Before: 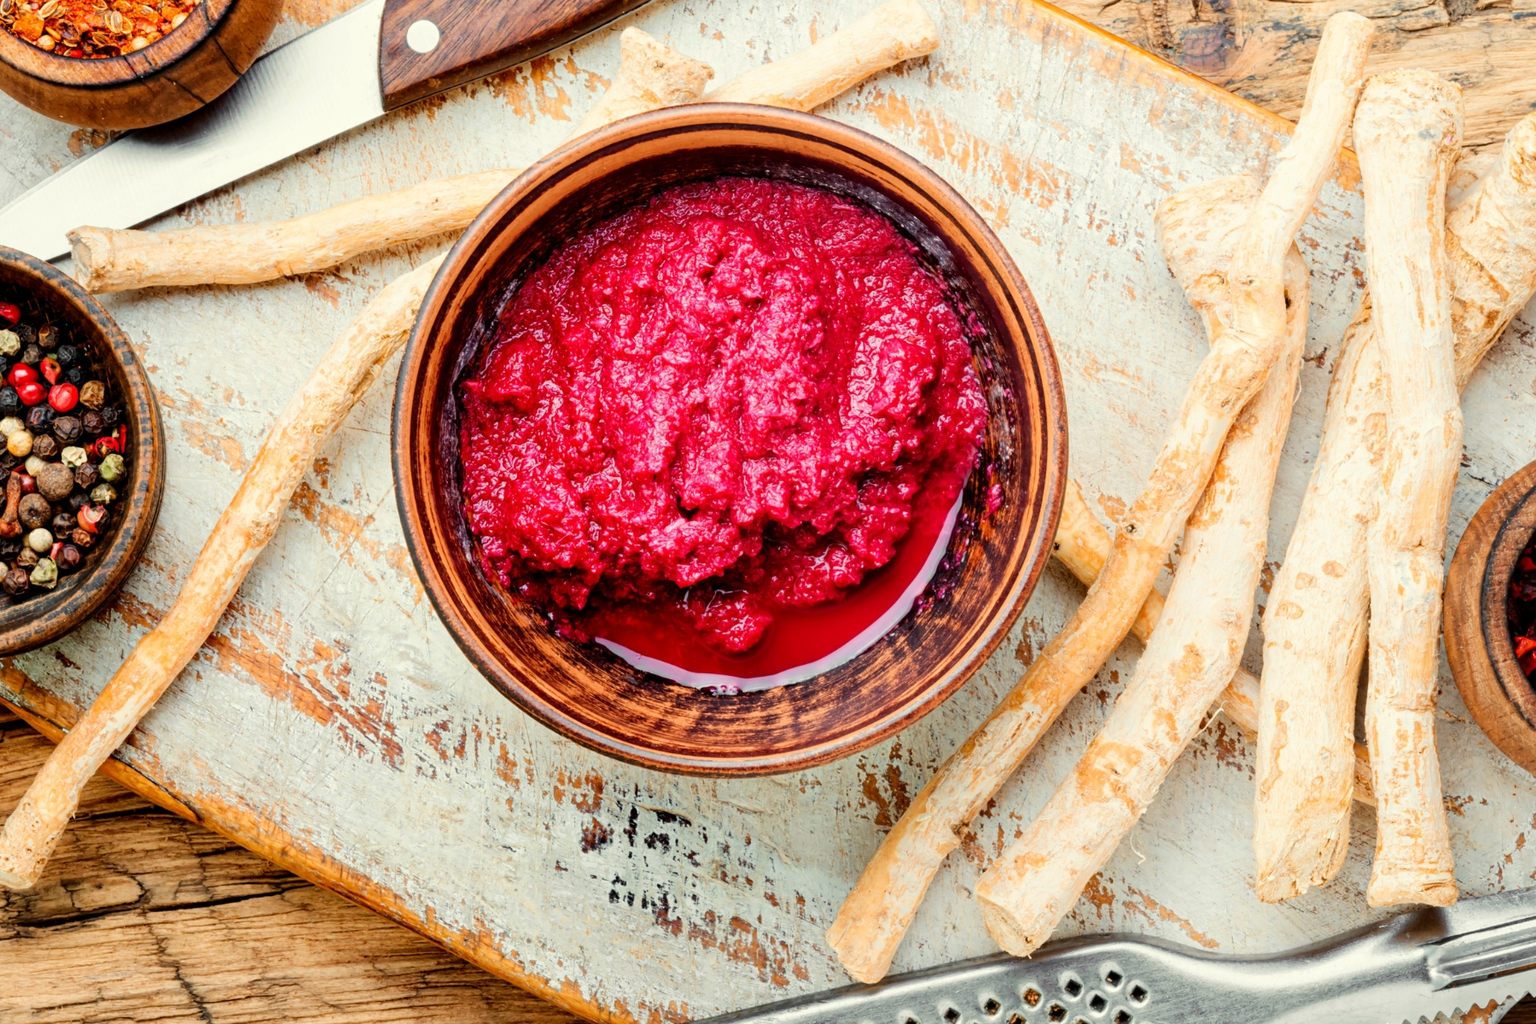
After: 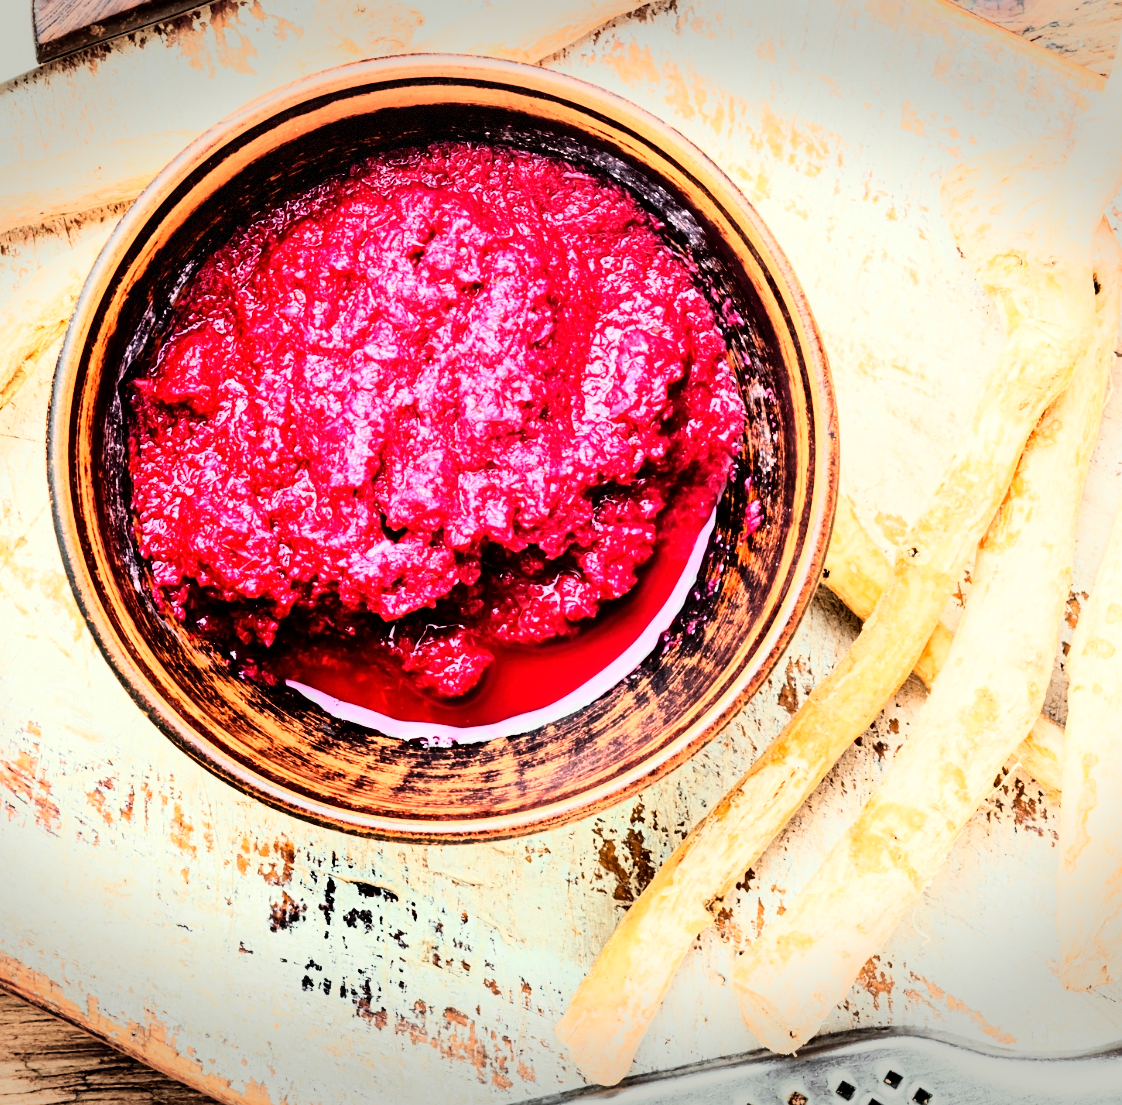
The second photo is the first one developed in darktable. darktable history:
rgb curve: curves: ch0 [(0, 0) (0.21, 0.15) (0.24, 0.21) (0.5, 0.75) (0.75, 0.96) (0.89, 0.99) (1, 1)]; ch1 [(0, 0.02) (0.21, 0.13) (0.25, 0.2) (0.5, 0.67) (0.75, 0.9) (0.89, 0.97) (1, 1)]; ch2 [(0, 0.02) (0.21, 0.13) (0.25, 0.2) (0.5, 0.67) (0.75, 0.9) (0.89, 0.97) (1, 1)], compensate middle gray true
crop and rotate: left 22.918%, top 5.629%, right 14.711%, bottom 2.247%
vignetting: fall-off start 100%, brightness -0.406, saturation -0.3, width/height ratio 1.324, dithering 8-bit output, unbound false
sharpen: amount 0.2
white balance: red 1, blue 1
